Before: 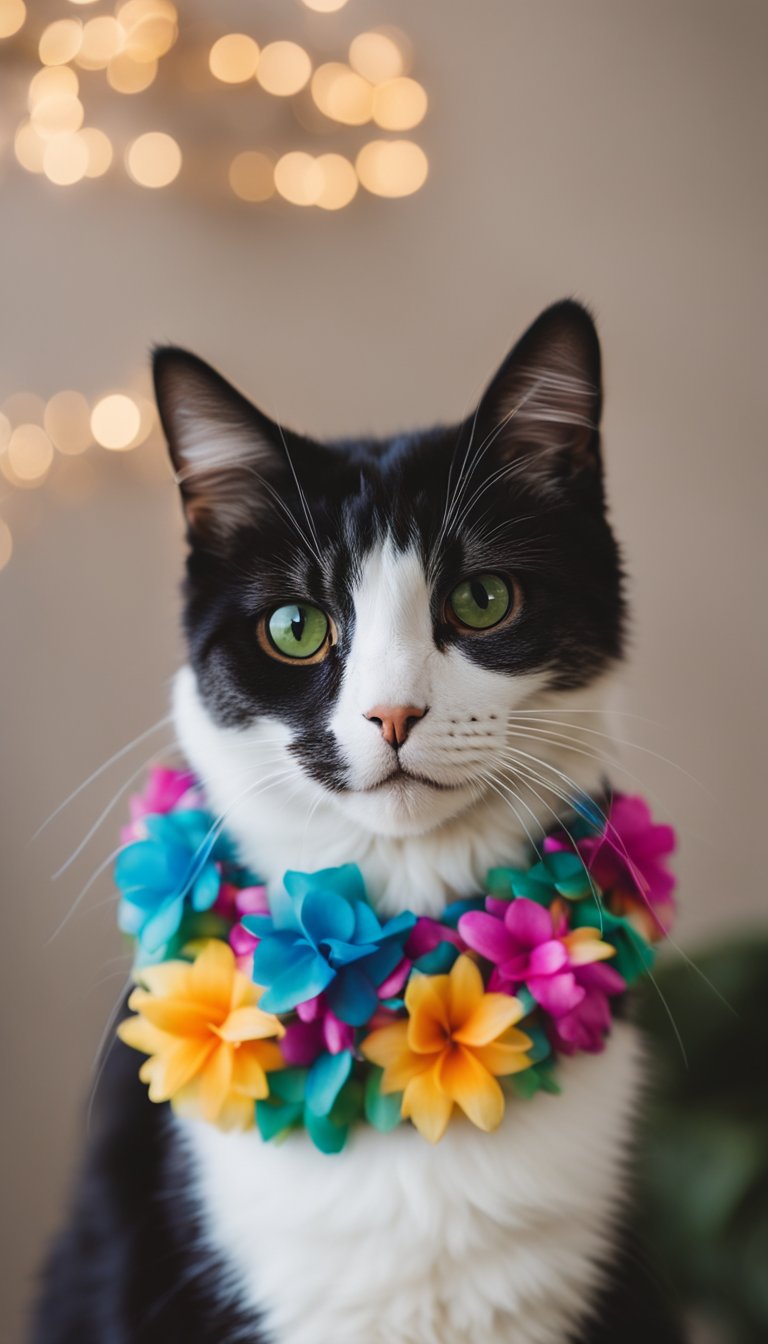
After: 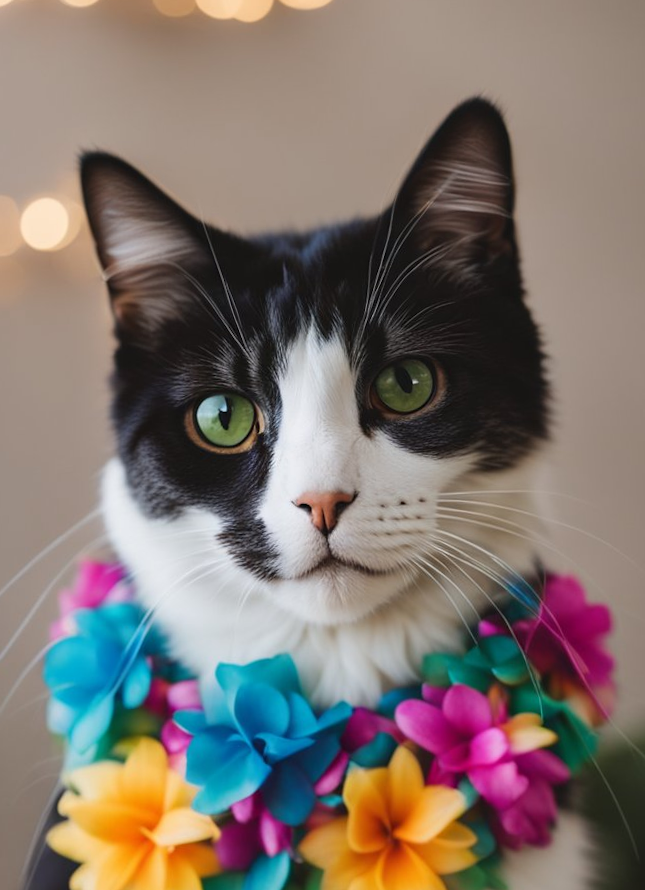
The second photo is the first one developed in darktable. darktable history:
rotate and perspective: rotation -1.68°, lens shift (vertical) -0.146, crop left 0.049, crop right 0.912, crop top 0.032, crop bottom 0.96
crop: left 5.596%, top 10.314%, right 3.534%, bottom 19.395%
